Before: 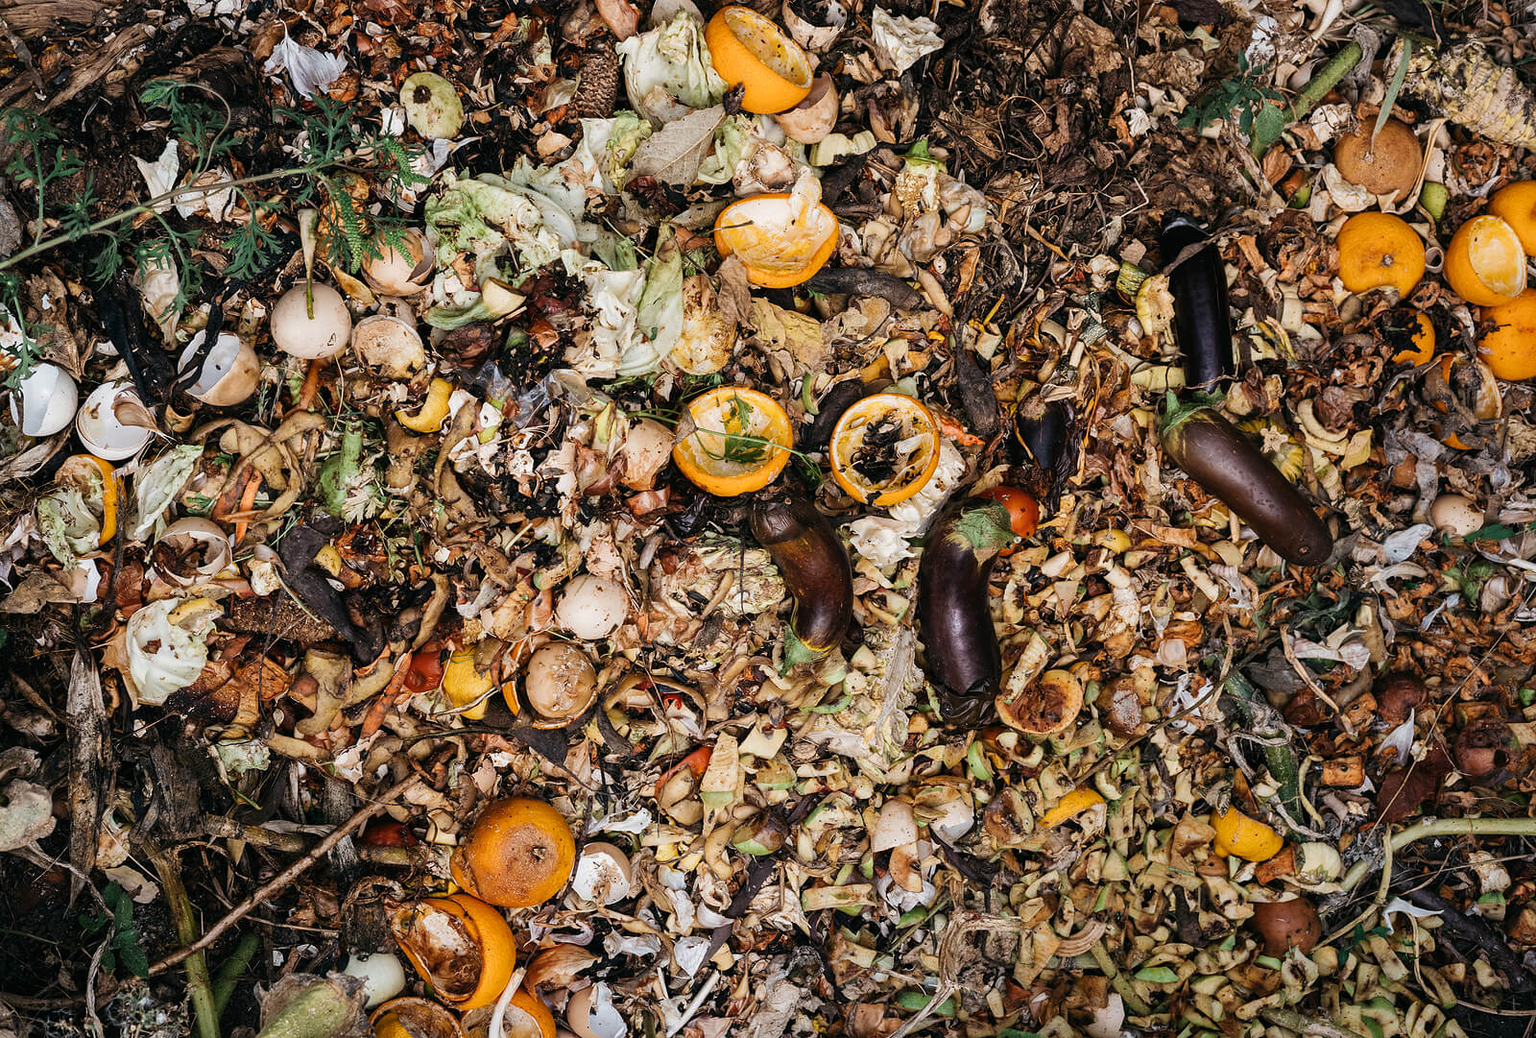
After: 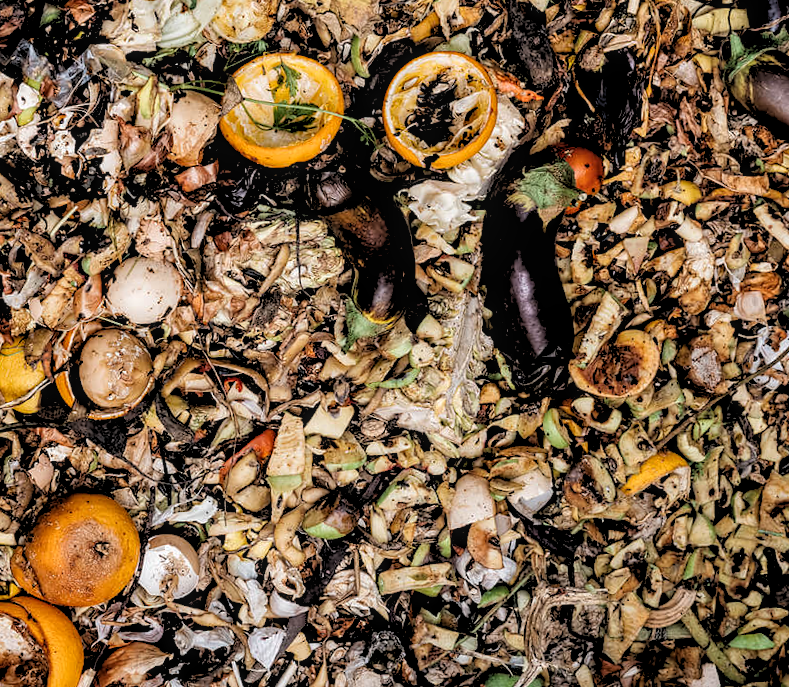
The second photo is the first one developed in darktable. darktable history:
rgb levels: levels [[0.029, 0.461, 0.922], [0, 0.5, 1], [0, 0.5, 1]]
crop and rotate: left 29.237%, top 31.152%, right 19.807%
local contrast: on, module defaults
rotate and perspective: rotation -3°, crop left 0.031, crop right 0.968, crop top 0.07, crop bottom 0.93
color balance: on, module defaults
